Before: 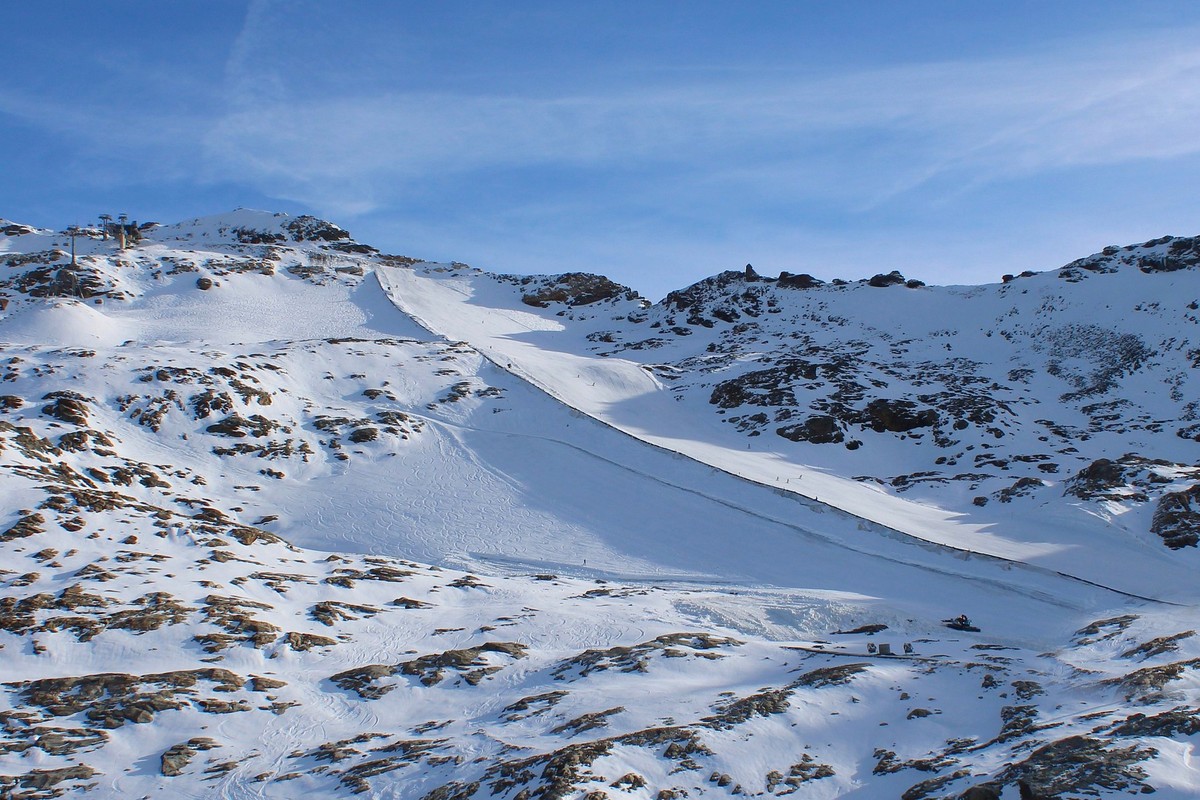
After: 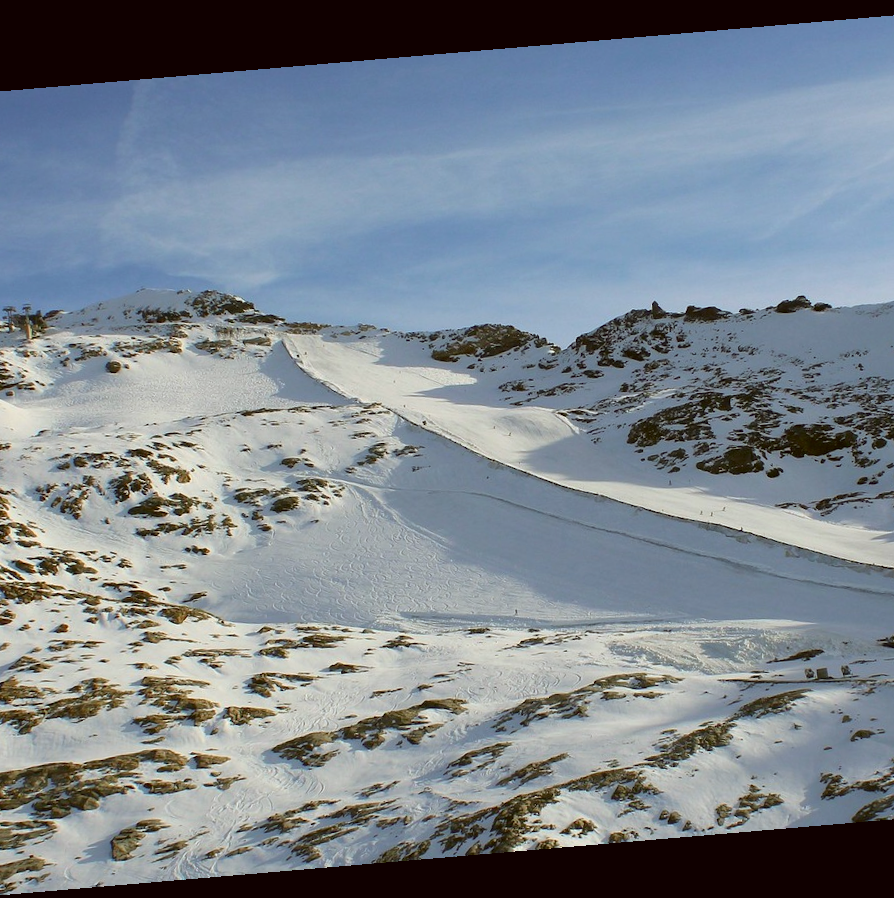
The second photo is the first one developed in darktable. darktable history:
crop and rotate: left 9.061%, right 20.142%
rotate and perspective: rotation -4.86°, automatic cropping off
color correction: highlights a* -1.43, highlights b* 10.12, shadows a* 0.395, shadows b* 19.35
